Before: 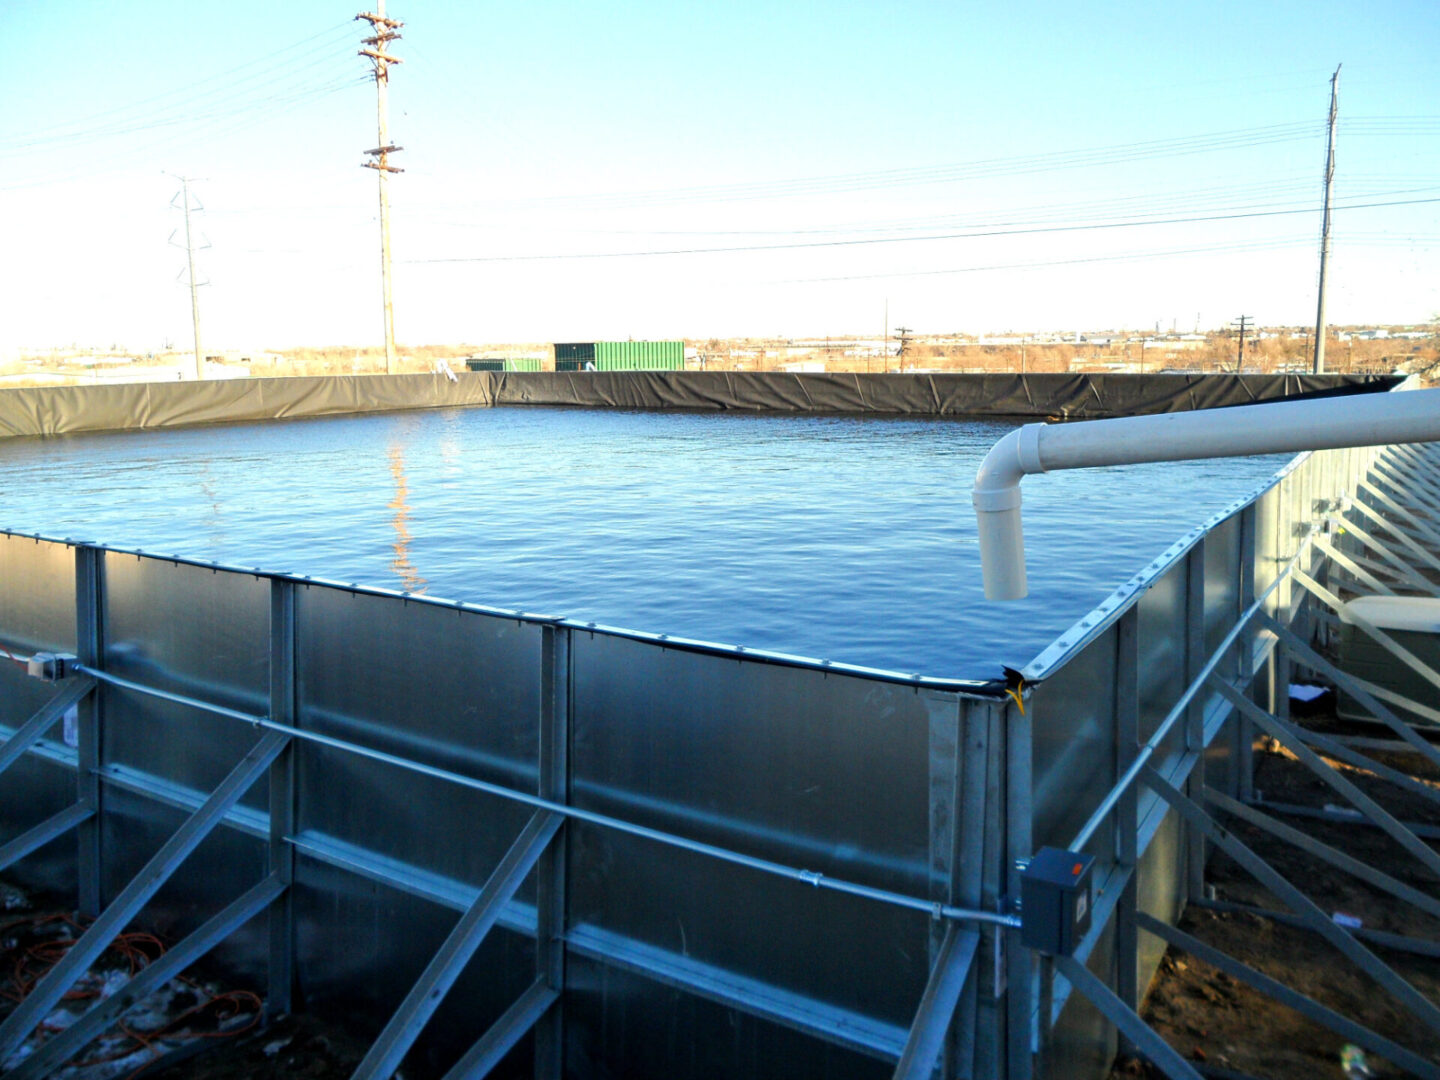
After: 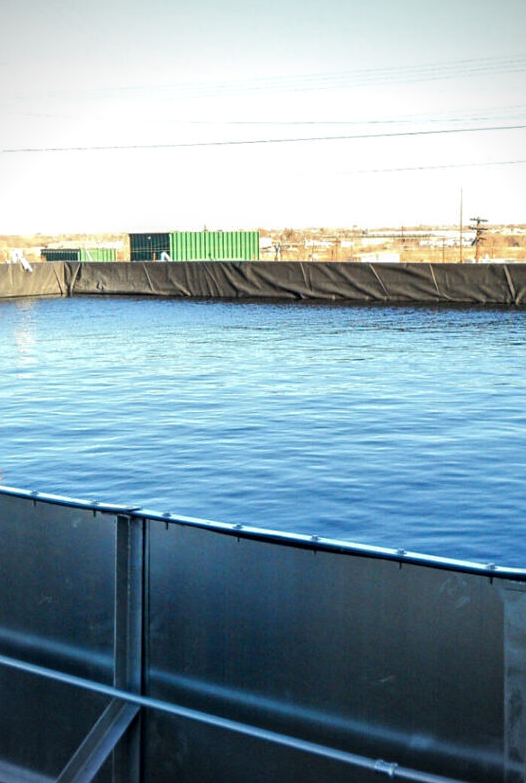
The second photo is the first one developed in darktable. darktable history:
crop and rotate: left 29.516%, top 10.277%, right 33.946%, bottom 17.204%
local contrast: on, module defaults
sharpen: amount 0.21
tone curve: curves: ch0 [(0, 0) (0.003, 0.014) (0.011, 0.014) (0.025, 0.022) (0.044, 0.041) (0.069, 0.063) (0.1, 0.086) (0.136, 0.118) (0.177, 0.161) (0.224, 0.211) (0.277, 0.262) (0.335, 0.323) (0.399, 0.384) (0.468, 0.459) (0.543, 0.54) (0.623, 0.624) (0.709, 0.711) (0.801, 0.796) (0.898, 0.879) (1, 1)], color space Lab, independent channels, preserve colors none
vignetting: on, module defaults
